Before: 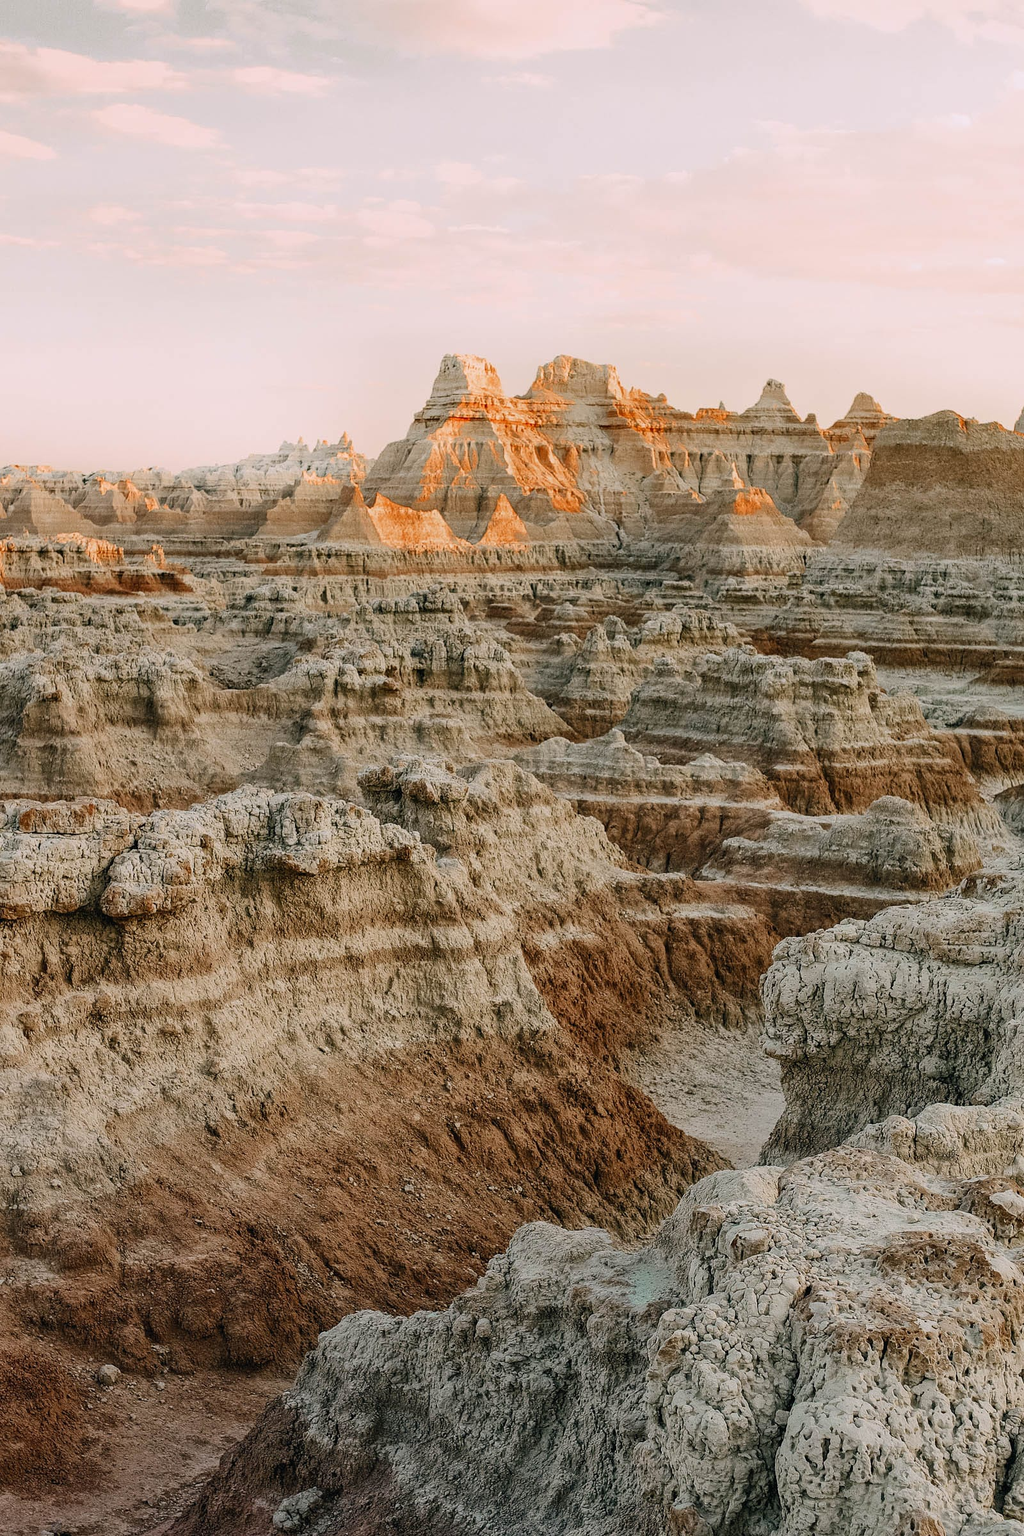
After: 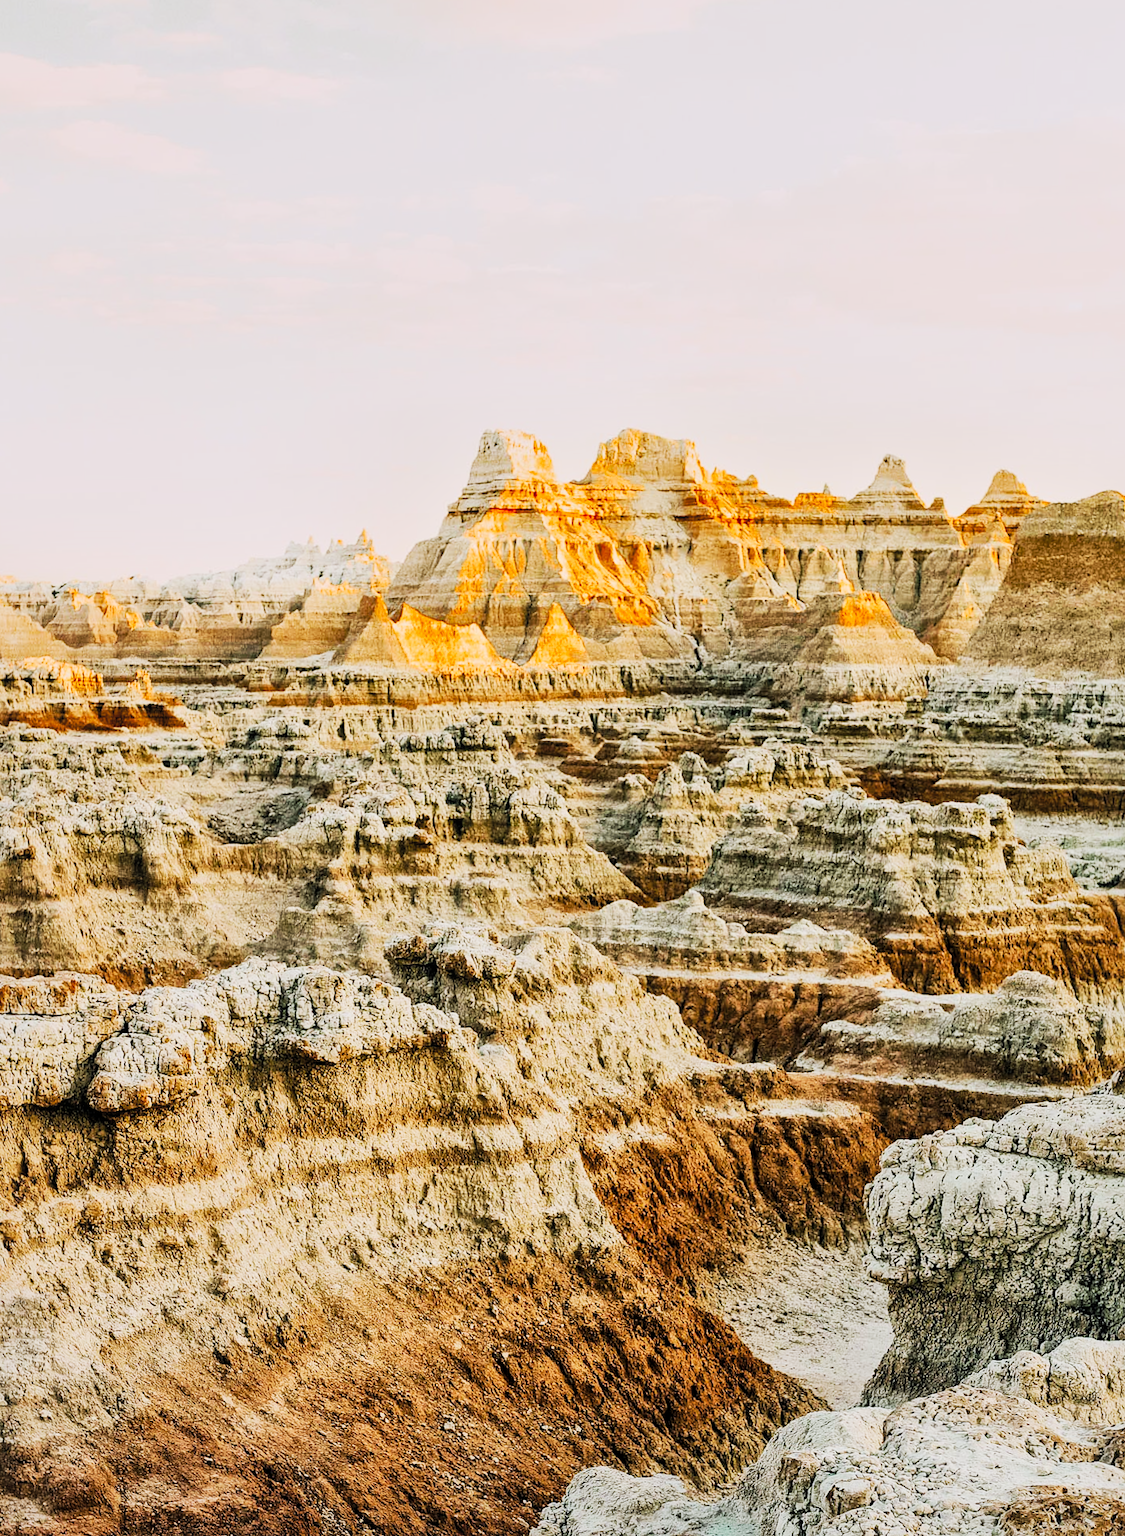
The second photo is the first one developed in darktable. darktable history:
tone curve: curves: ch0 [(0, 0) (0.003, 0.023) (0.011, 0.024) (0.025, 0.026) (0.044, 0.035) (0.069, 0.05) (0.1, 0.071) (0.136, 0.098) (0.177, 0.135) (0.224, 0.172) (0.277, 0.227) (0.335, 0.296) (0.399, 0.372) (0.468, 0.462) (0.543, 0.58) (0.623, 0.697) (0.709, 0.789) (0.801, 0.86) (0.898, 0.918) (1, 1)], preserve colors none
crop and rotate: angle 0.2°, left 0.275%, right 3.127%, bottom 14.18%
contrast brightness saturation: contrast 0.14, brightness 0.21
color balance rgb: perceptual saturation grading › global saturation 30%, global vibrance 20%
filmic rgb: black relative exposure -7.65 EV, white relative exposure 4.56 EV, hardness 3.61
white balance: red 0.982, blue 1.018
rotate and perspective: rotation 0.074°, lens shift (vertical) 0.096, lens shift (horizontal) -0.041, crop left 0.043, crop right 0.952, crop top 0.024, crop bottom 0.979
local contrast: mode bilateral grid, contrast 20, coarseness 50, detail 150%, midtone range 0.2
